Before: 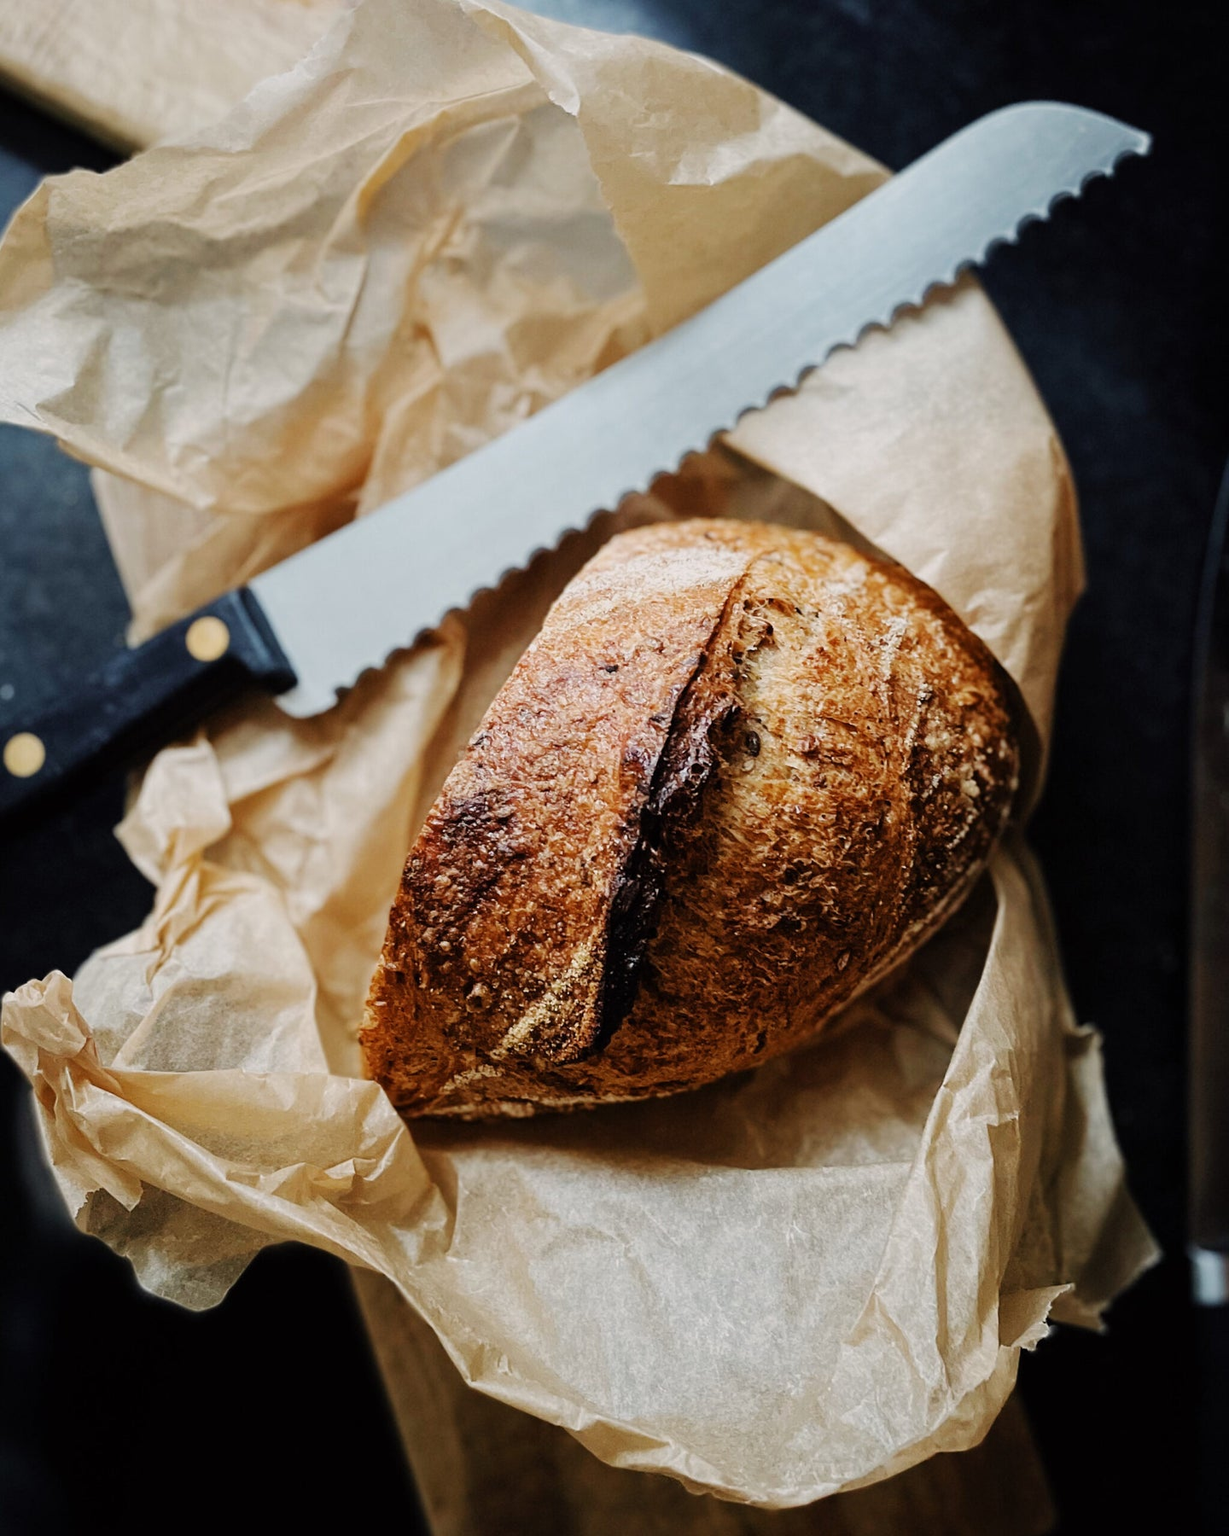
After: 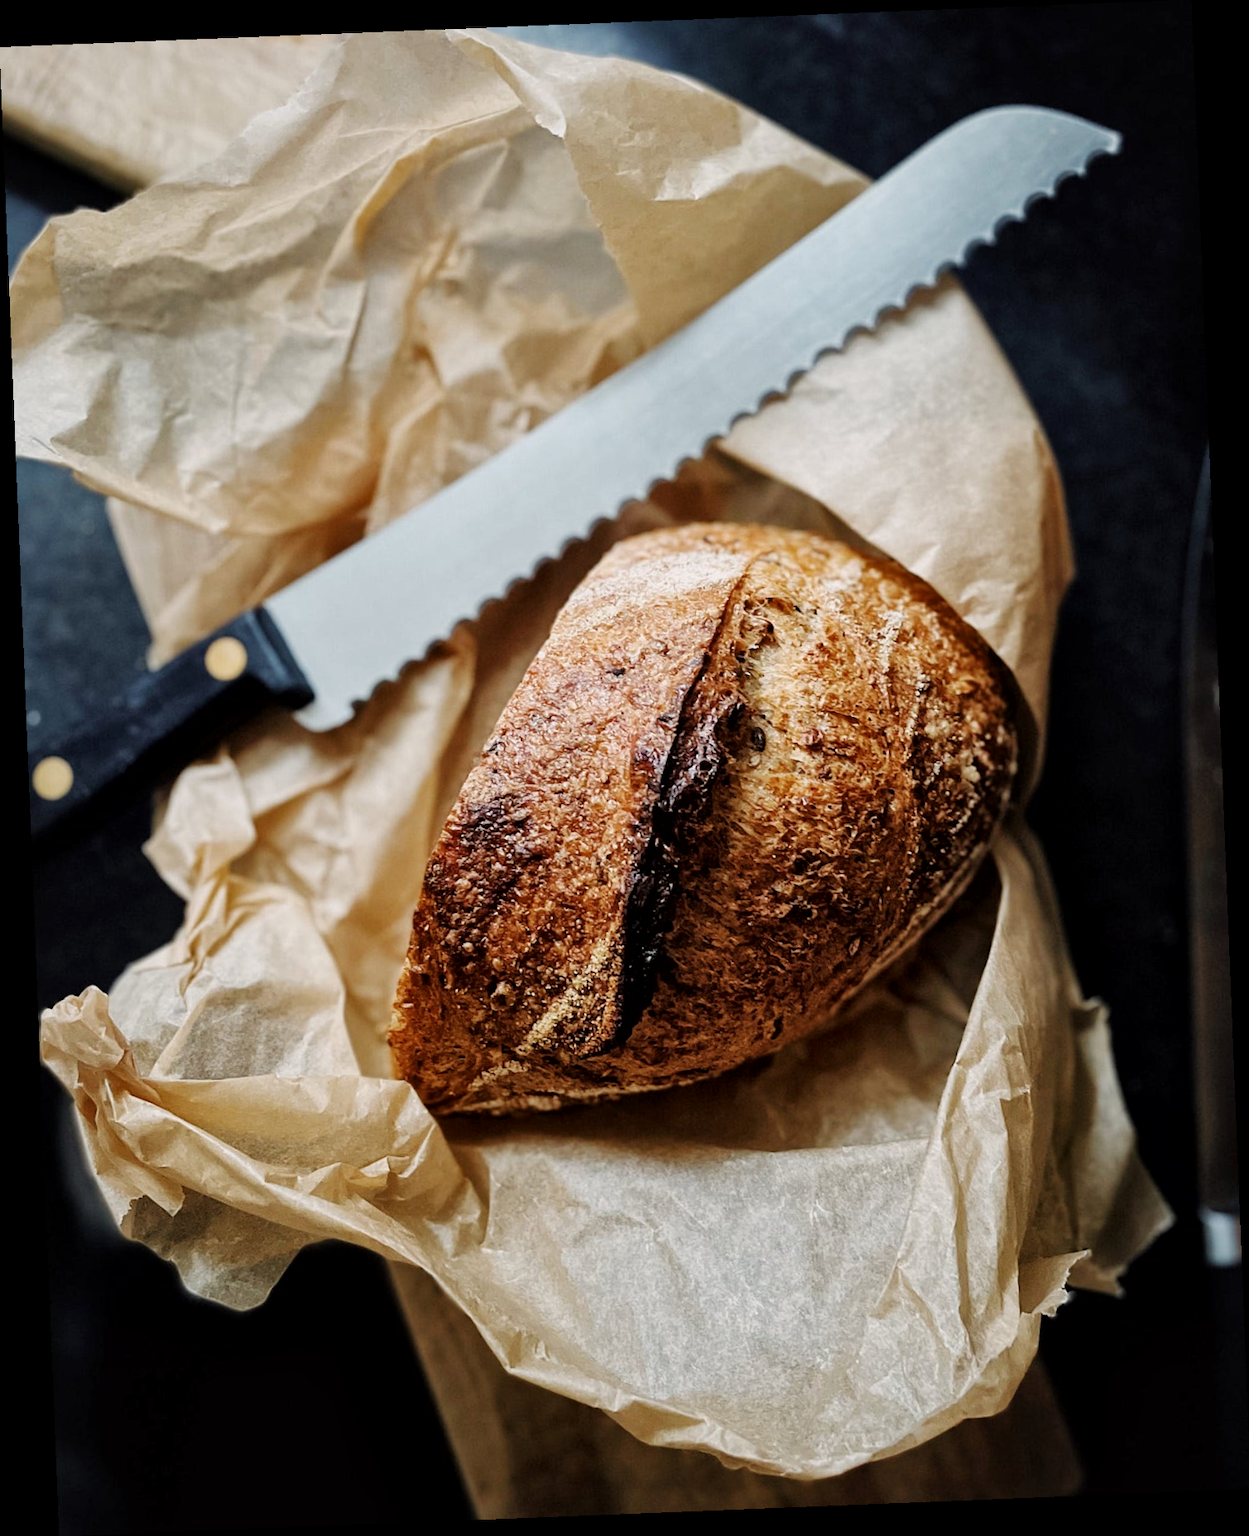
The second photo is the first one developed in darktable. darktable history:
rotate and perspective: rotation -2.29°, automatic cropping off
local contrast: mode bilateral grid, contrast 20, coarseness 50, detail 141%, midtone range 0.2
